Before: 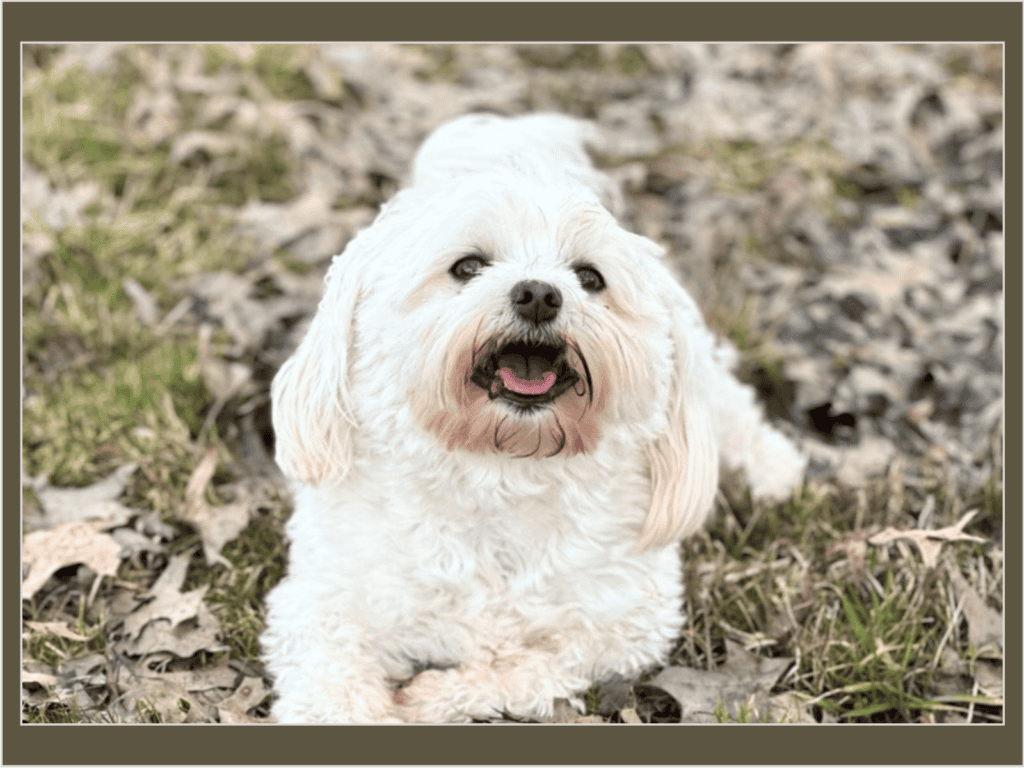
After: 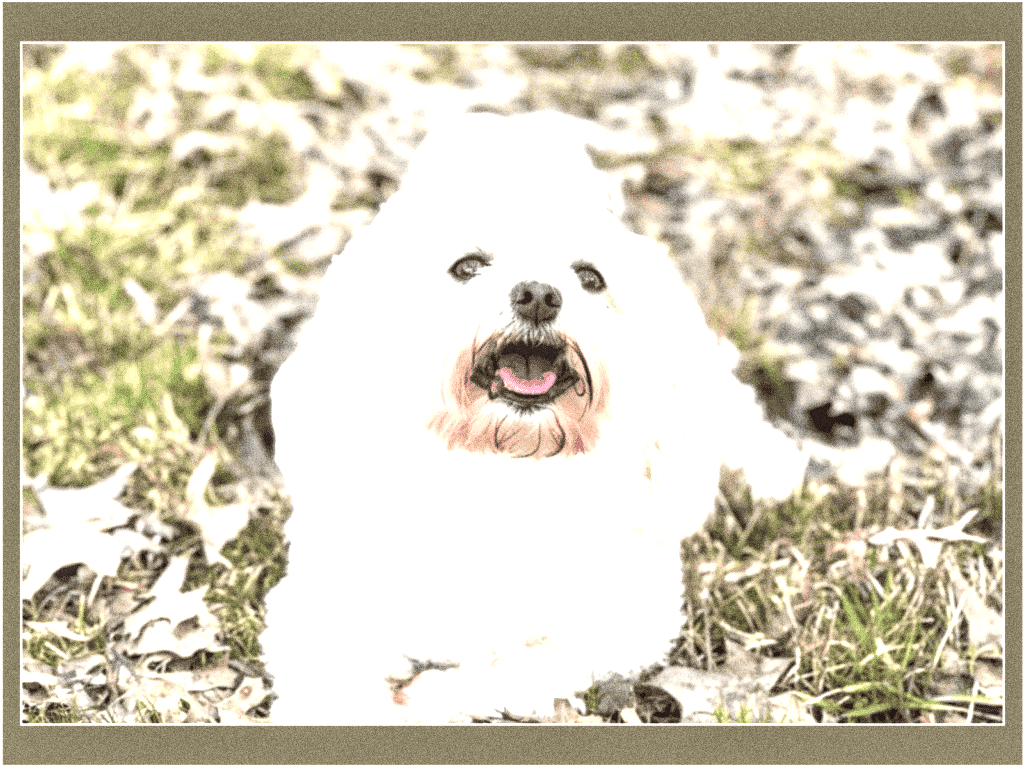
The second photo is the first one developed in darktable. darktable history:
exposure: exposure 1.15 EV, compensate highlight preservation false
grain: coarseness 14.49 ISO, strength 48.04%, mid-tones bias 35%
local contrast: on, module defaults
